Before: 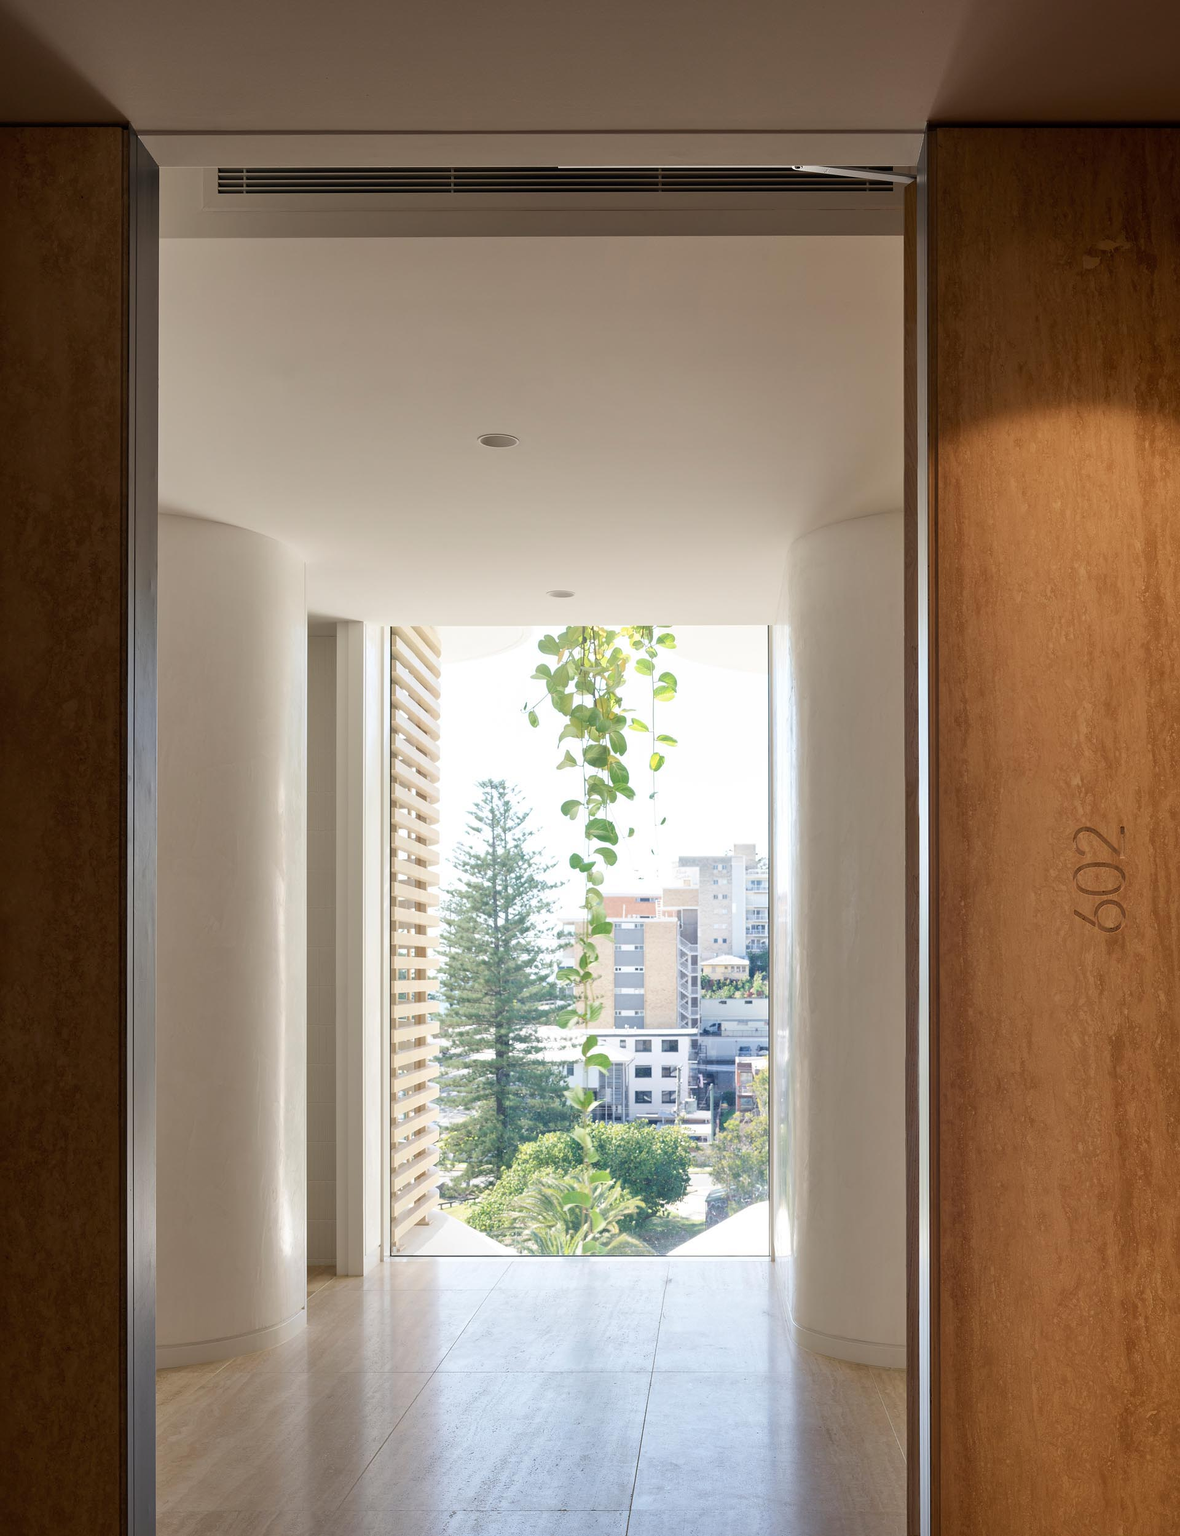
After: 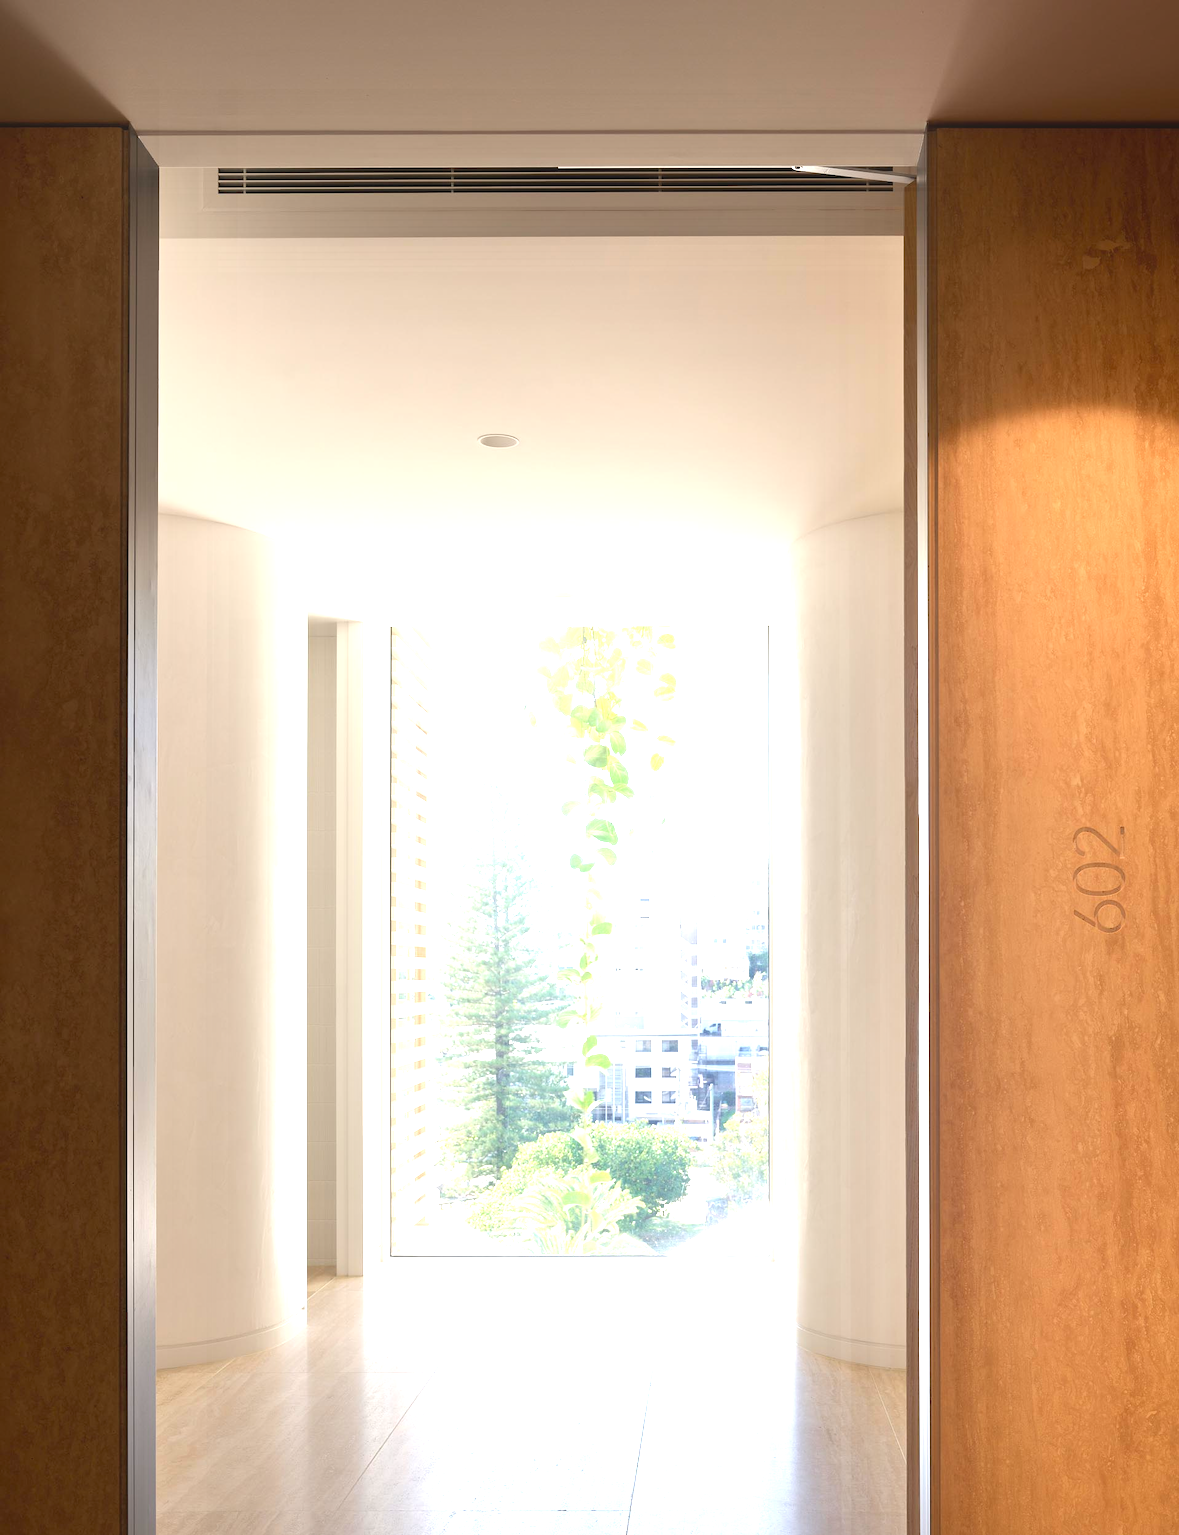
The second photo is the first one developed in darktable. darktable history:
contrast equalizer: y [[0.6 ×6], [0.55 ×6], [0 ×6], [0 ×6], [0 ×6]], mix -0.985
exposure: black level correction 0, exposure 1.356 EV, compensate highlight preservation false
